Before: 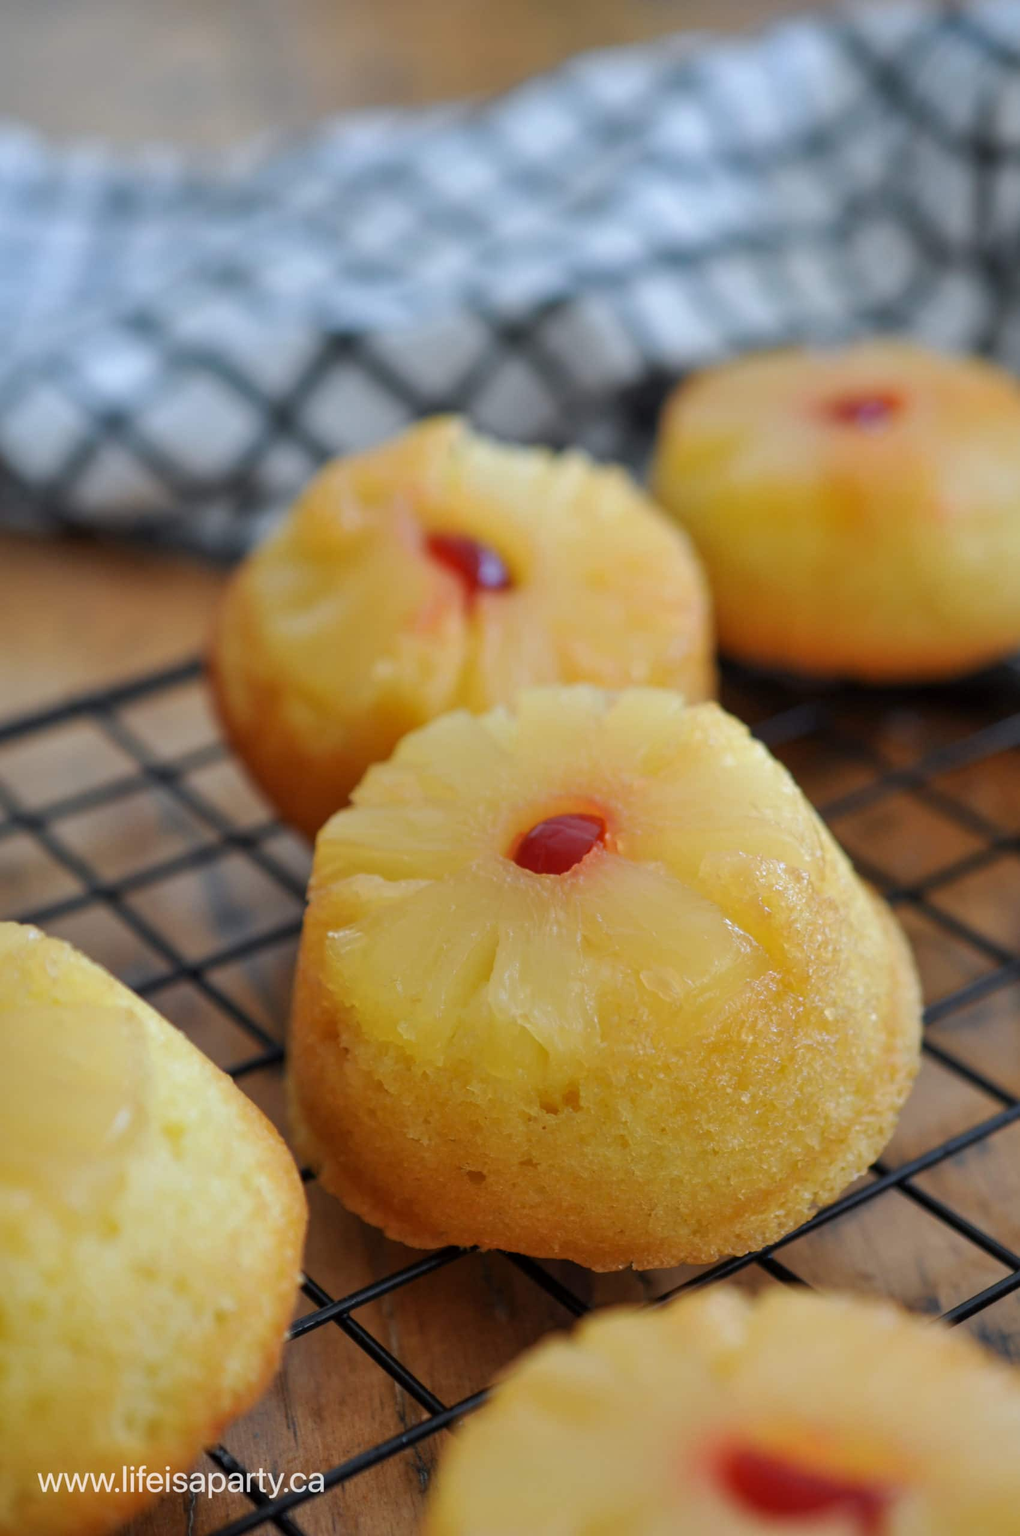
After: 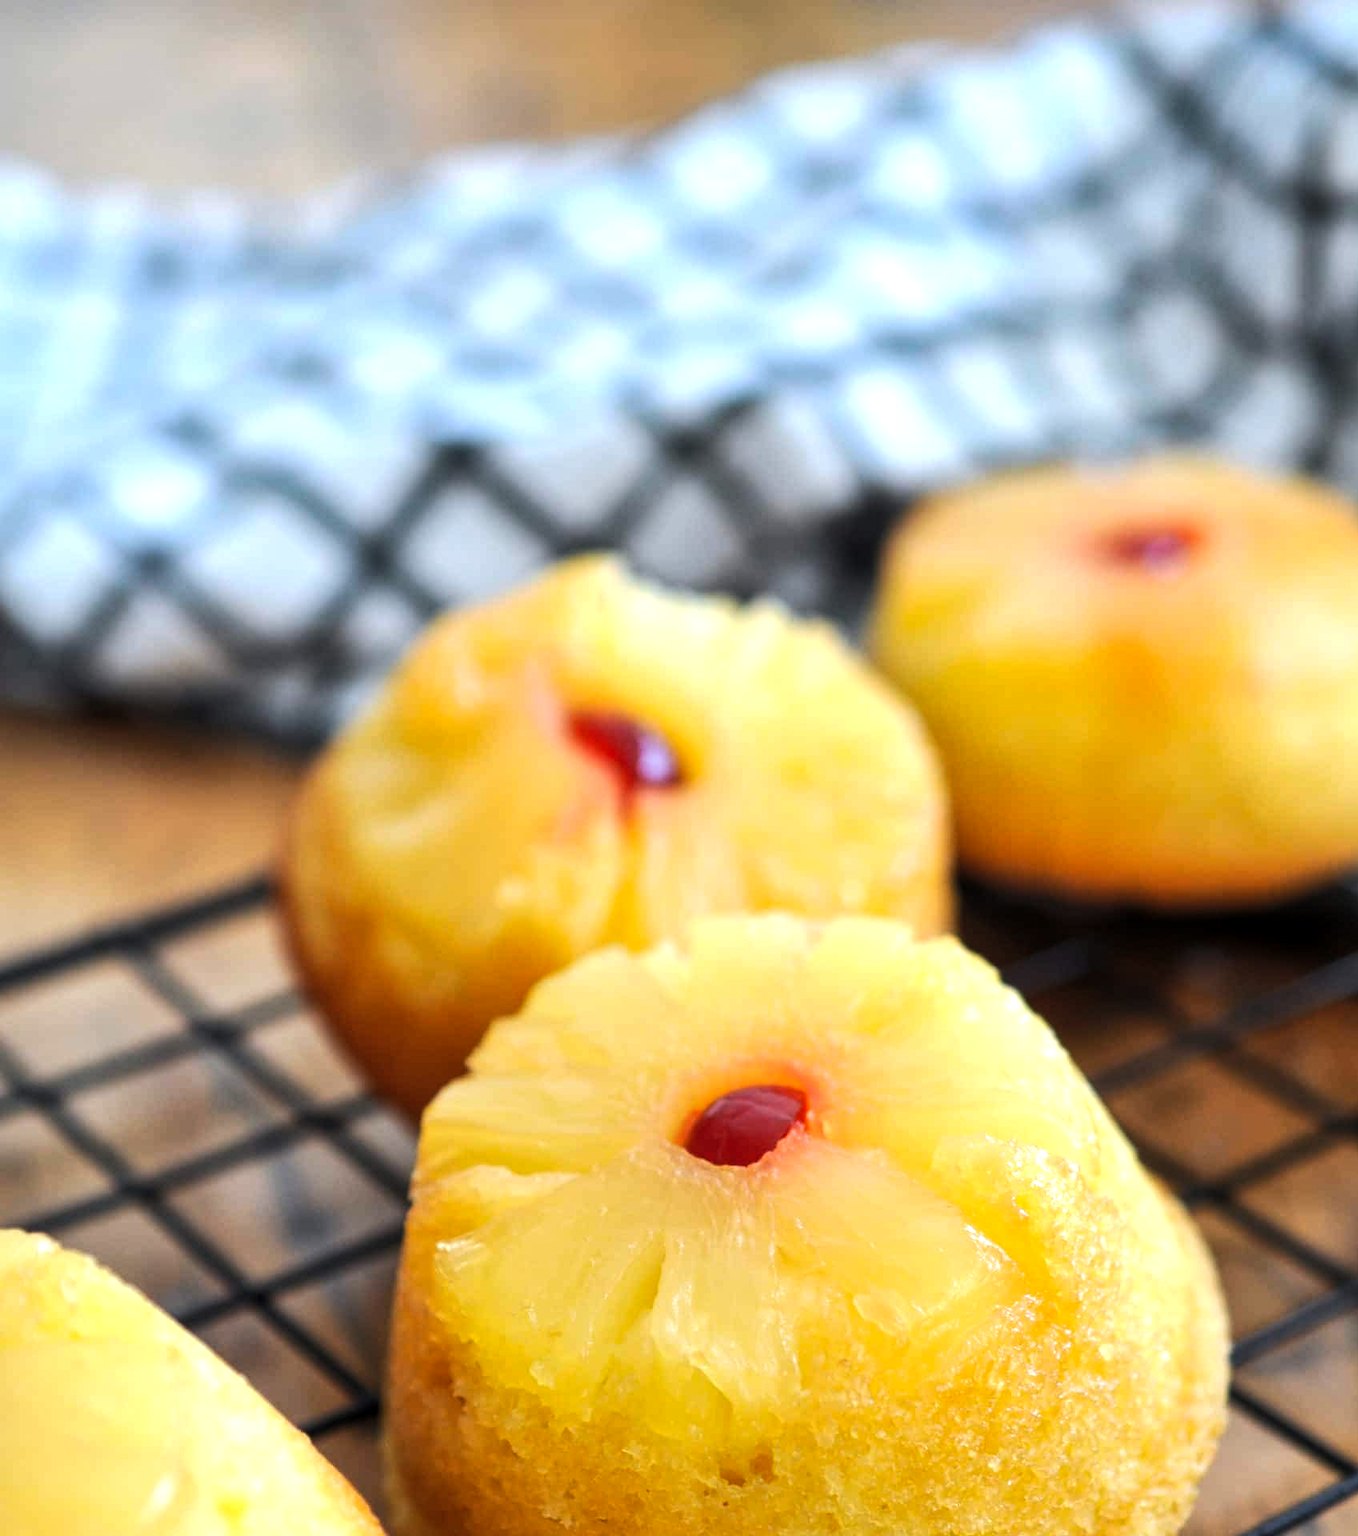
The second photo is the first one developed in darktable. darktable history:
tone equalizer: -8 EV -1.08 EV, -7 EV -1.01 EV, -6 EV -0.867 EV, -5 EV -0.578 EV, -3 EV 0.578 EV, -2 EV 0.867 EV, -1 EV 1.01 EV, +0 EV 1.08 EV, edges refinement/feathering 500, mask exposure compensation -1.57 EV, preserve details no
crop: bottom 24.967%
contrast brightness saturation: brightness 0.09, saturation 0.19
local contrast: highlights 100%, shadows 100%, detail 120%, midtone range 0.2
